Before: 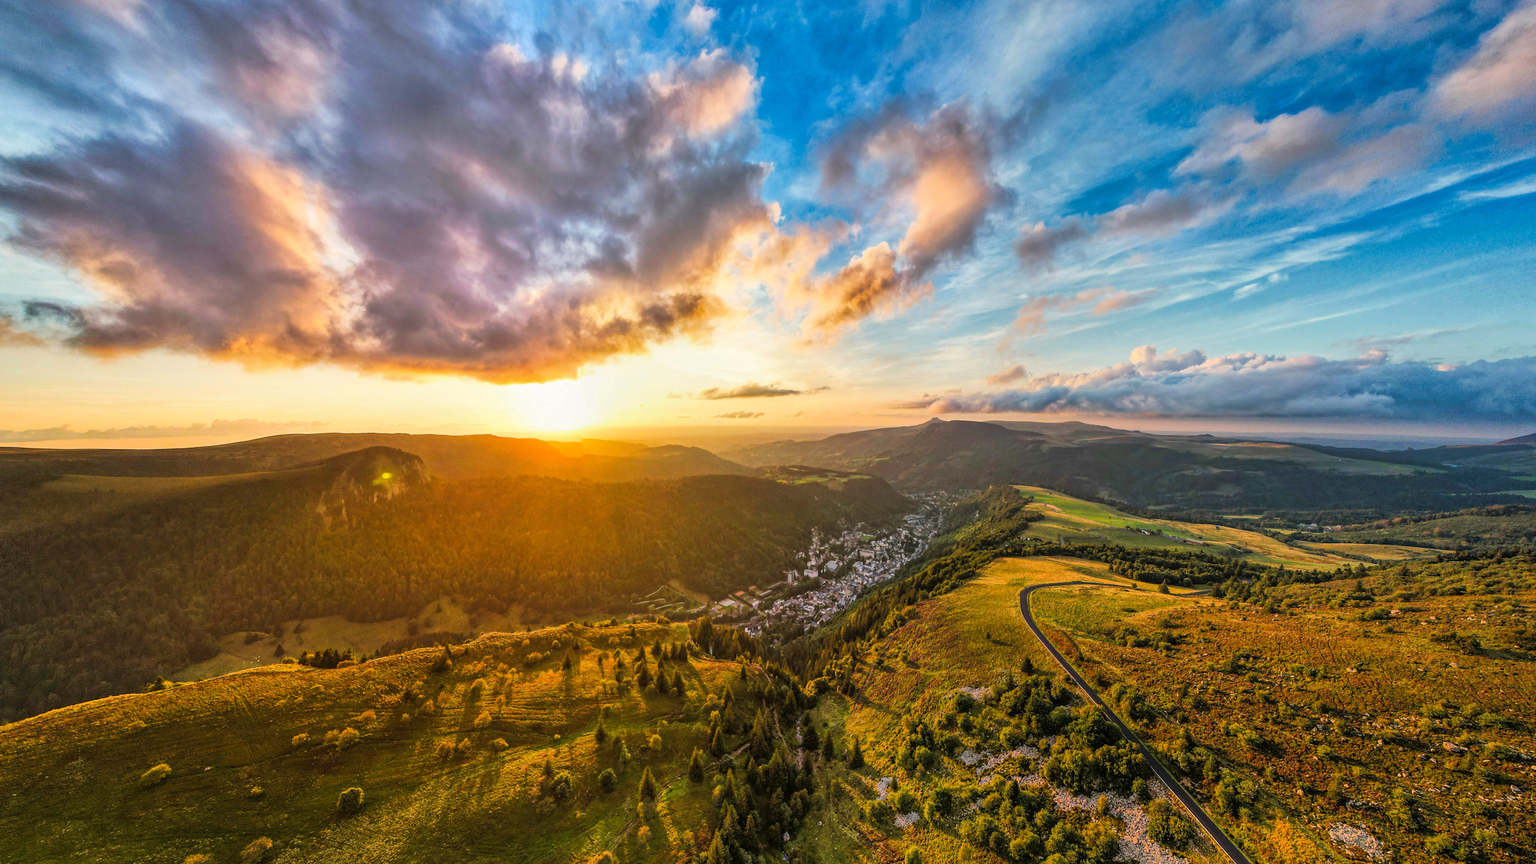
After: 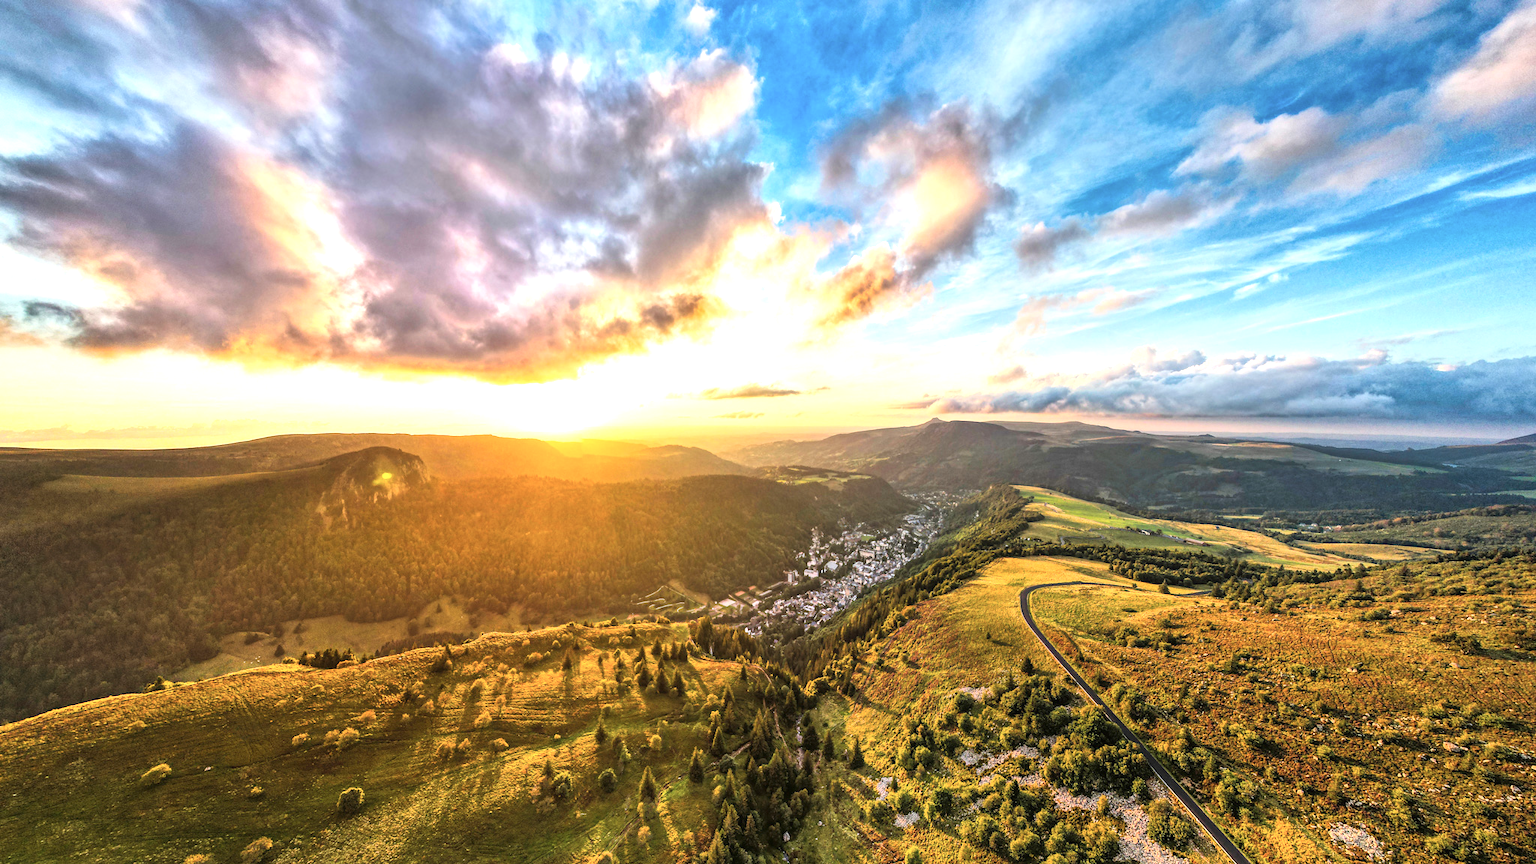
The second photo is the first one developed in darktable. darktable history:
exposure: black level correction 0, exposure 0.895 EV, compensate highlight preservation false
contrast brightness saturation: contrast 0.109, saturation -0.157
